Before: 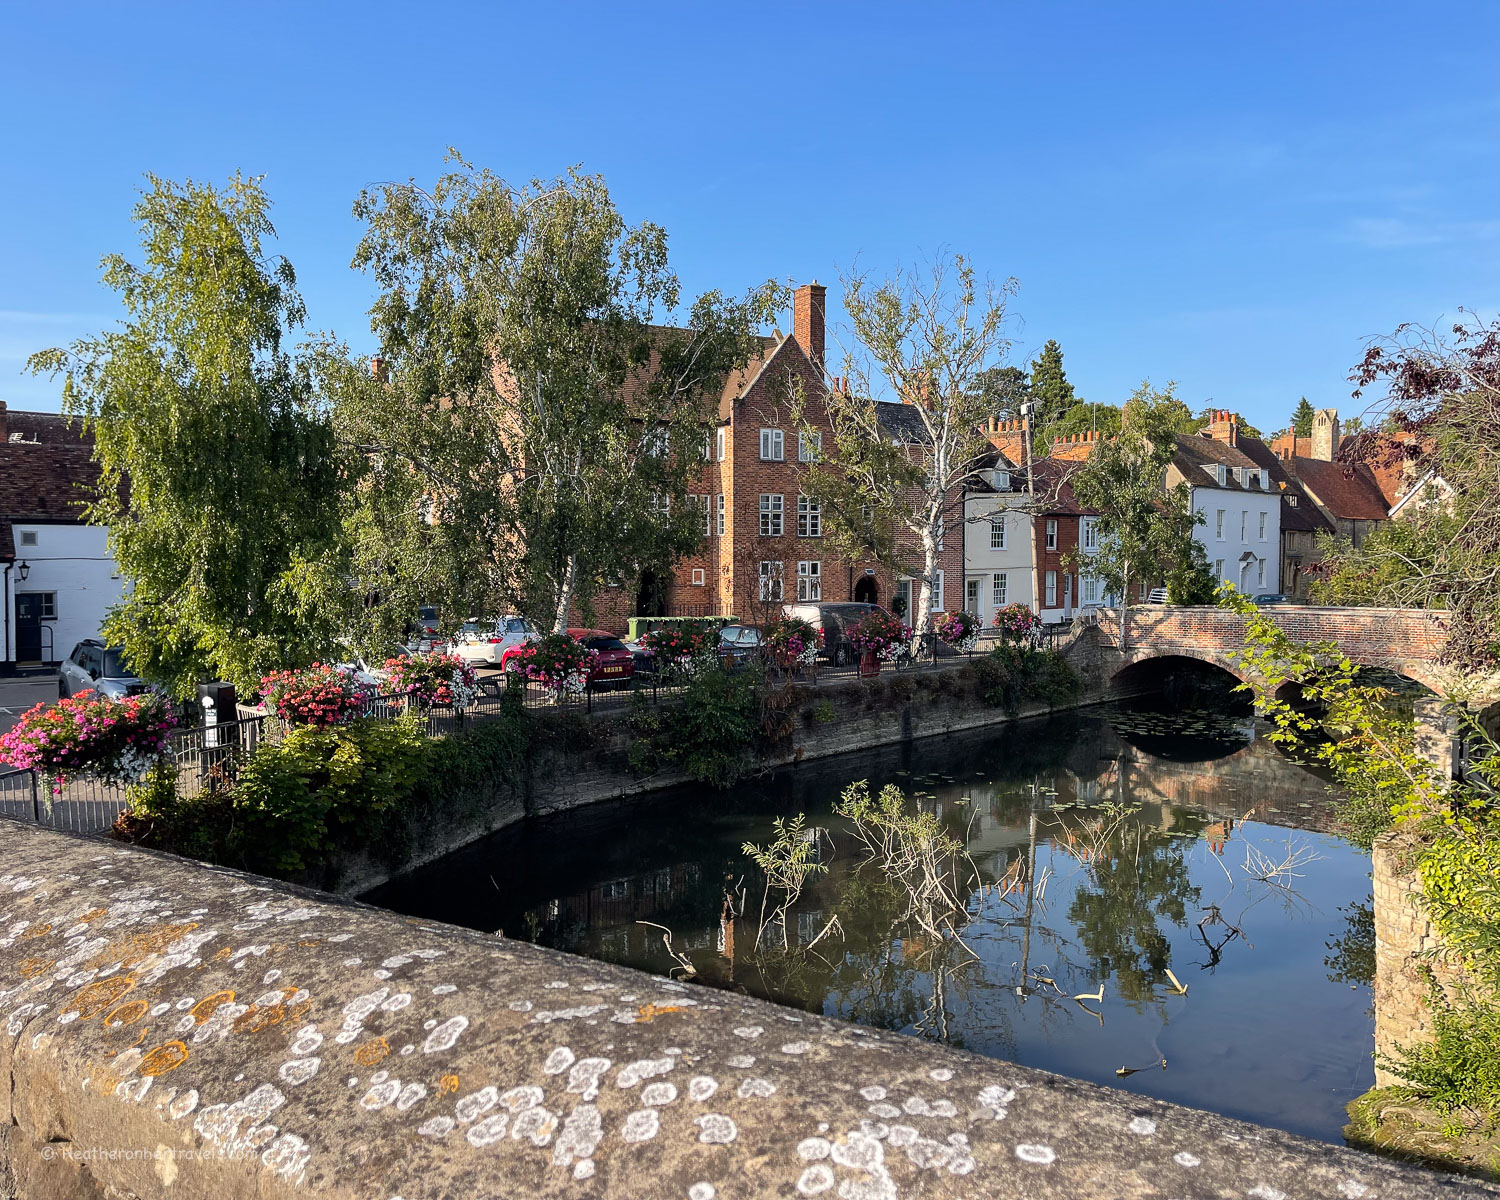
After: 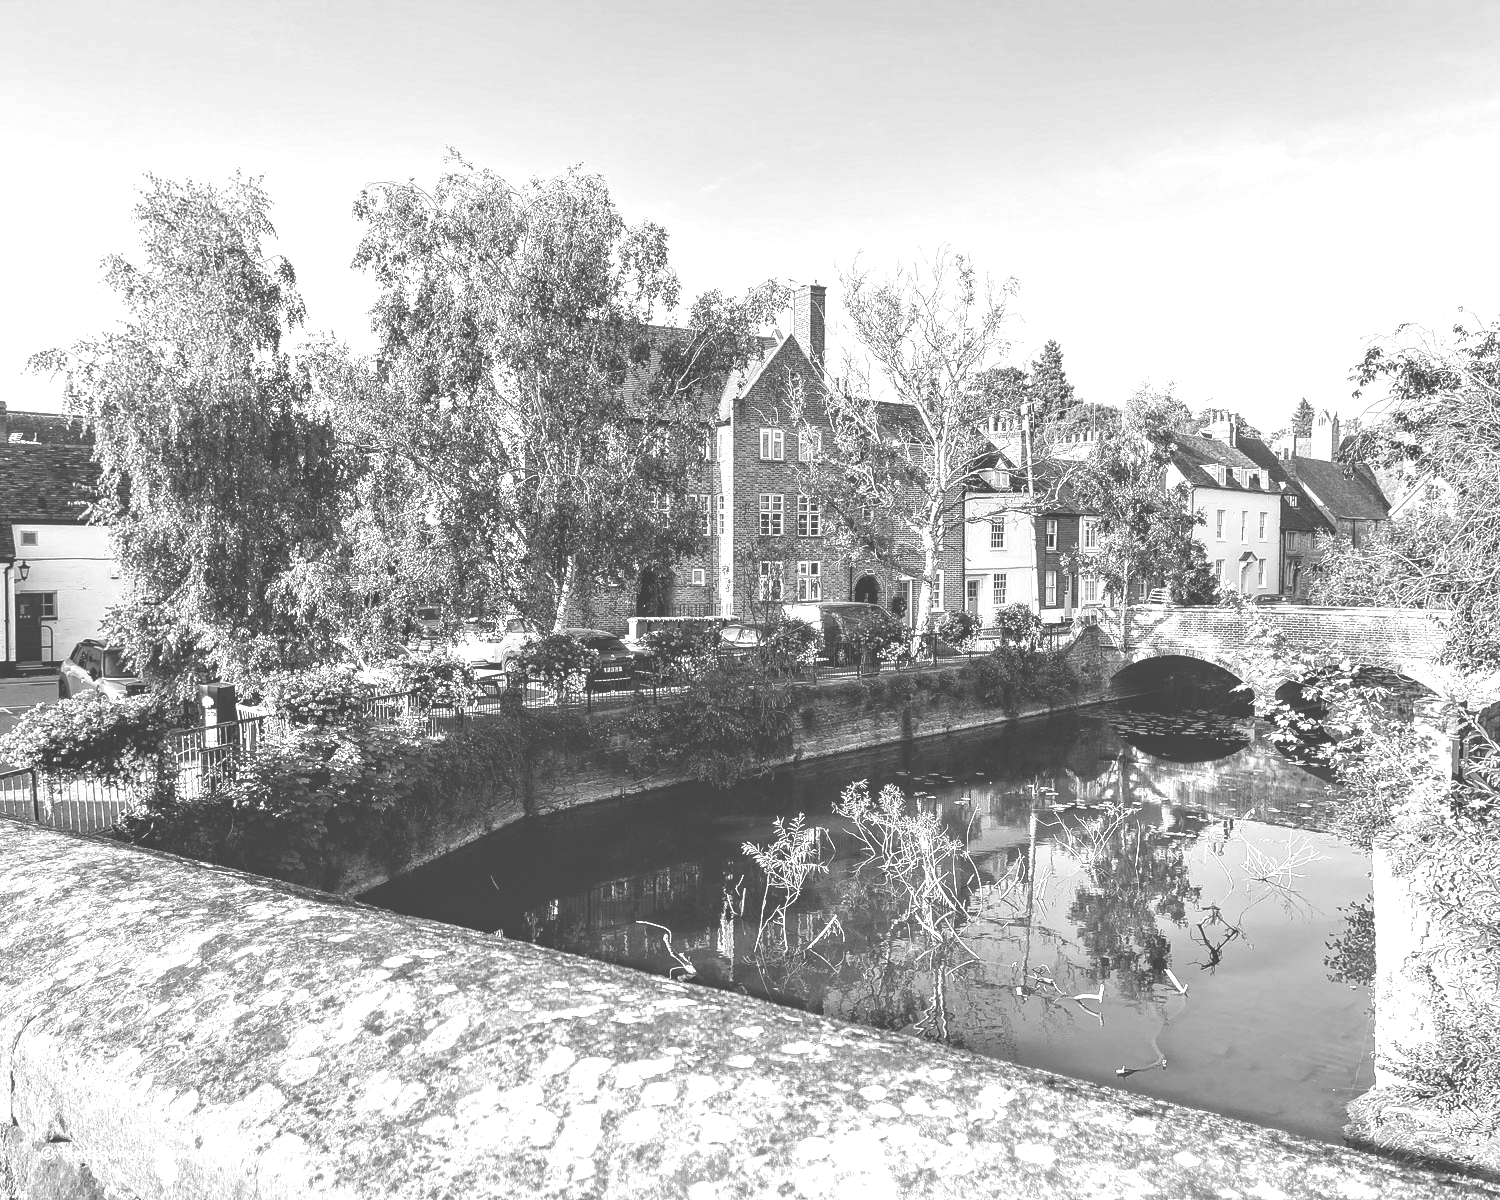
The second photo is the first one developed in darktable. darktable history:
local contrast: on, module defaults
white balance: red 0.967, blue 1.119, emerald 0.756
monochrome: on, module defaults
exposure: black level correction -0.023, exposure 1.397 EV, compensate highlight preservation false
